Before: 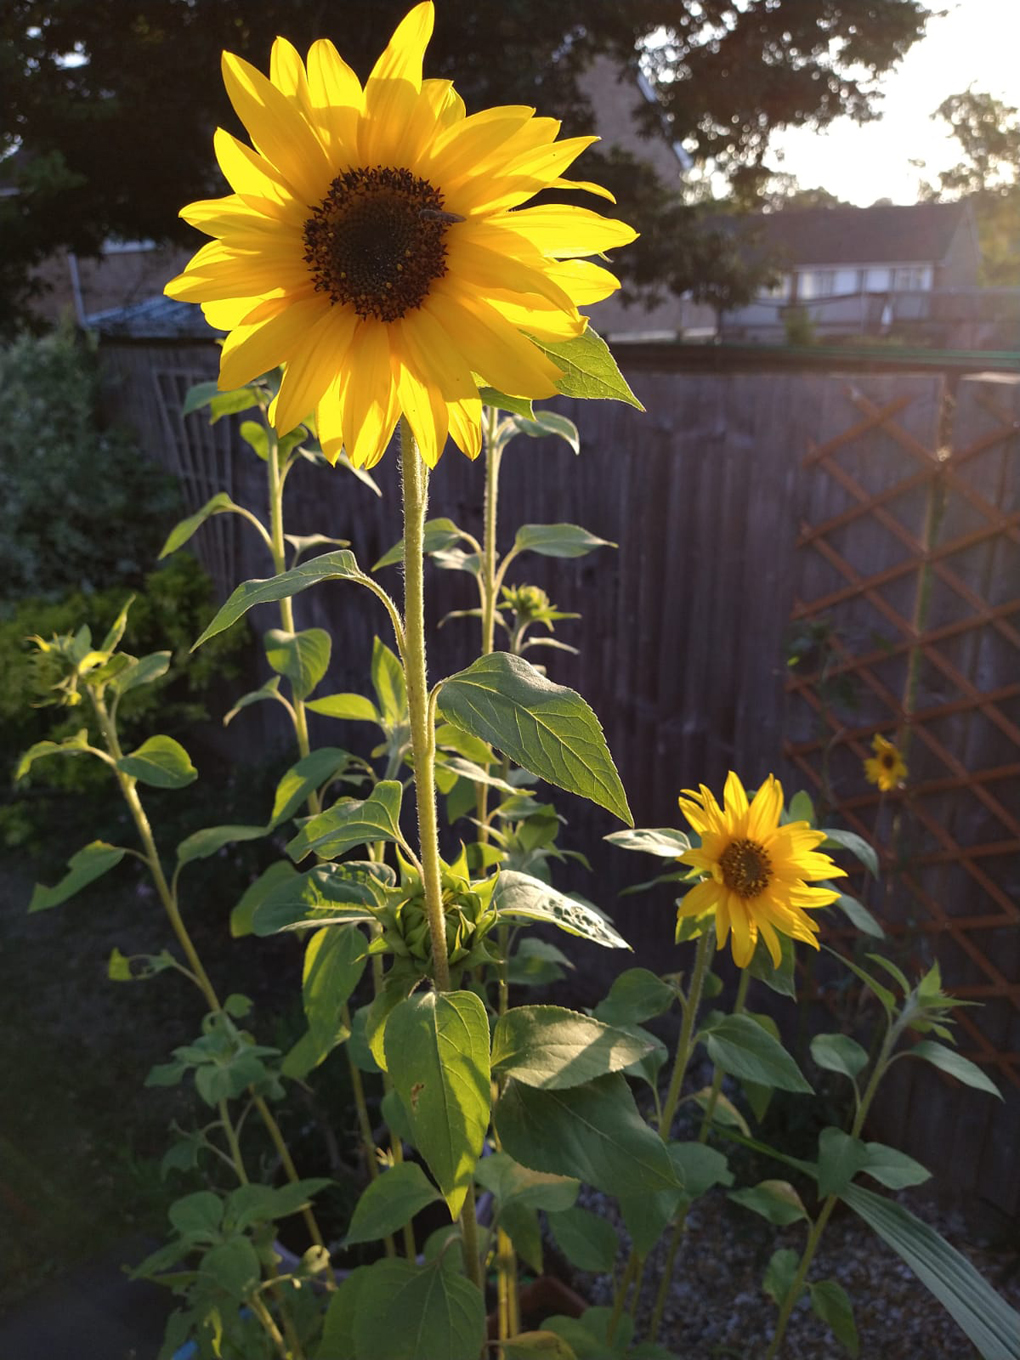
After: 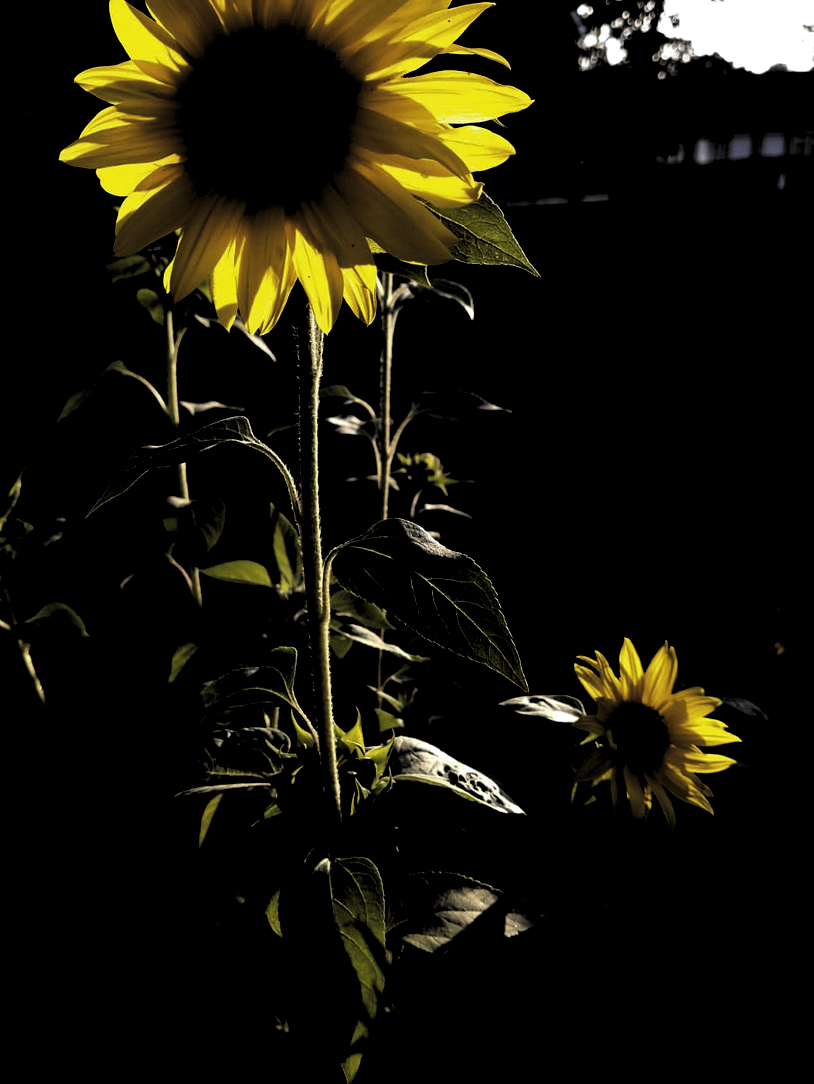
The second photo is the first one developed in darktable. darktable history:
crop and rotate: left 10.355%, top 9.911%, right 9.832%, bottom 10.344%
haze removal: compatibility mode true, adaptive false
levels: levels [0.514, 0.759, 1]
